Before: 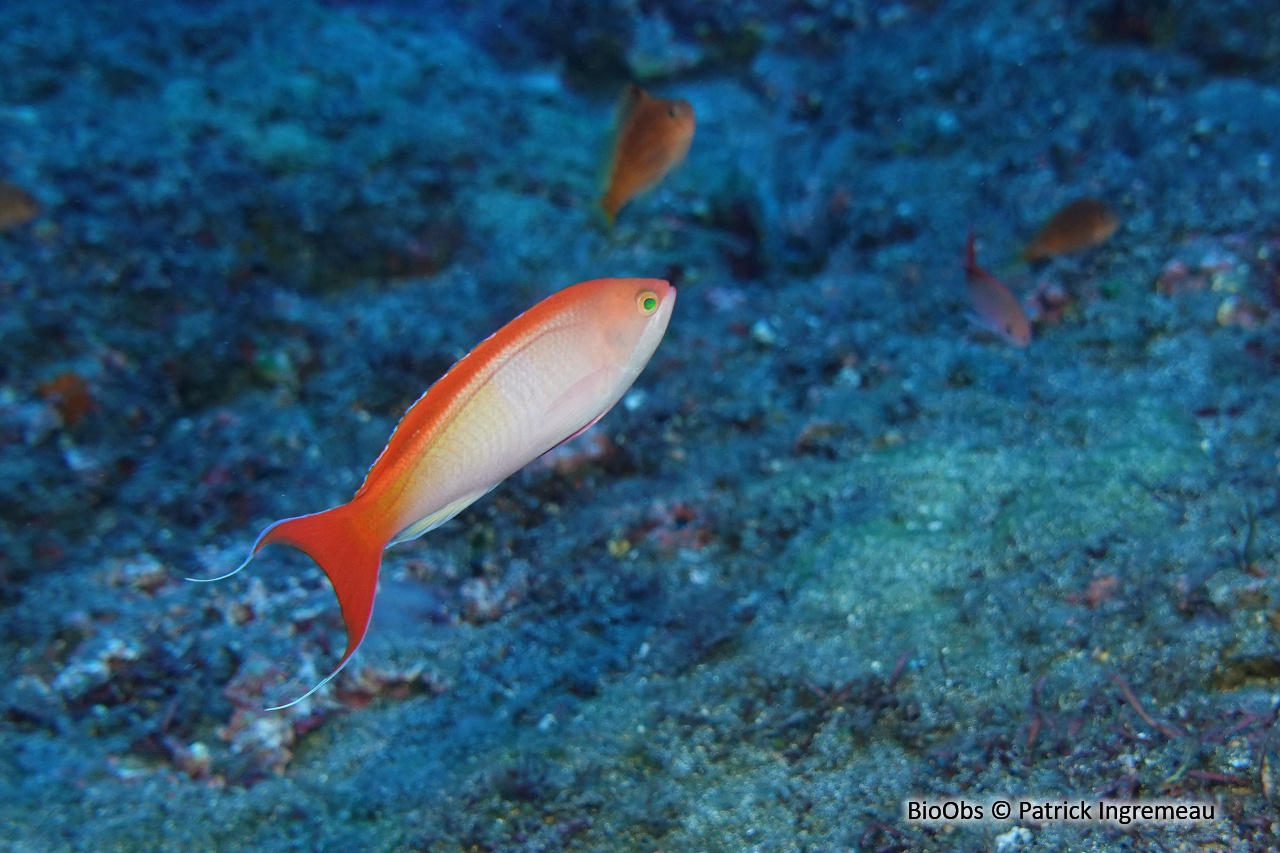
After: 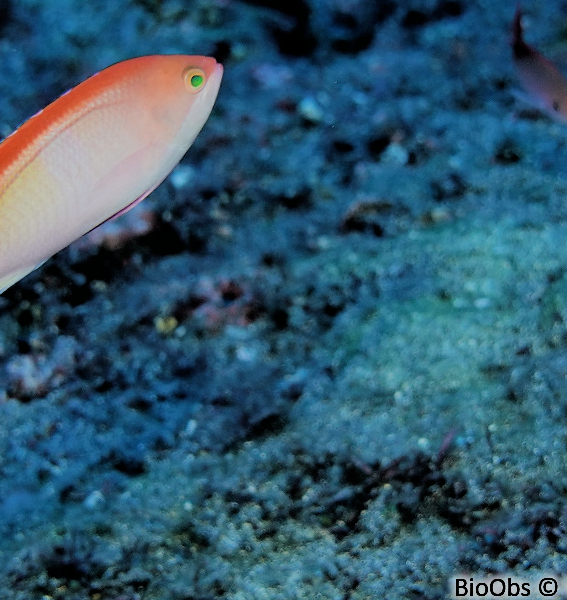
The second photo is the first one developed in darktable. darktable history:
crop: left 35.395%, top 26.161%, right 19.76%, bottom 3.434%
filmic rgb: black relative exposure -3.09 EV, white relative exposure 7.05 EV, hardness 1.46, contrast 1.342, color science v6 (2022)
